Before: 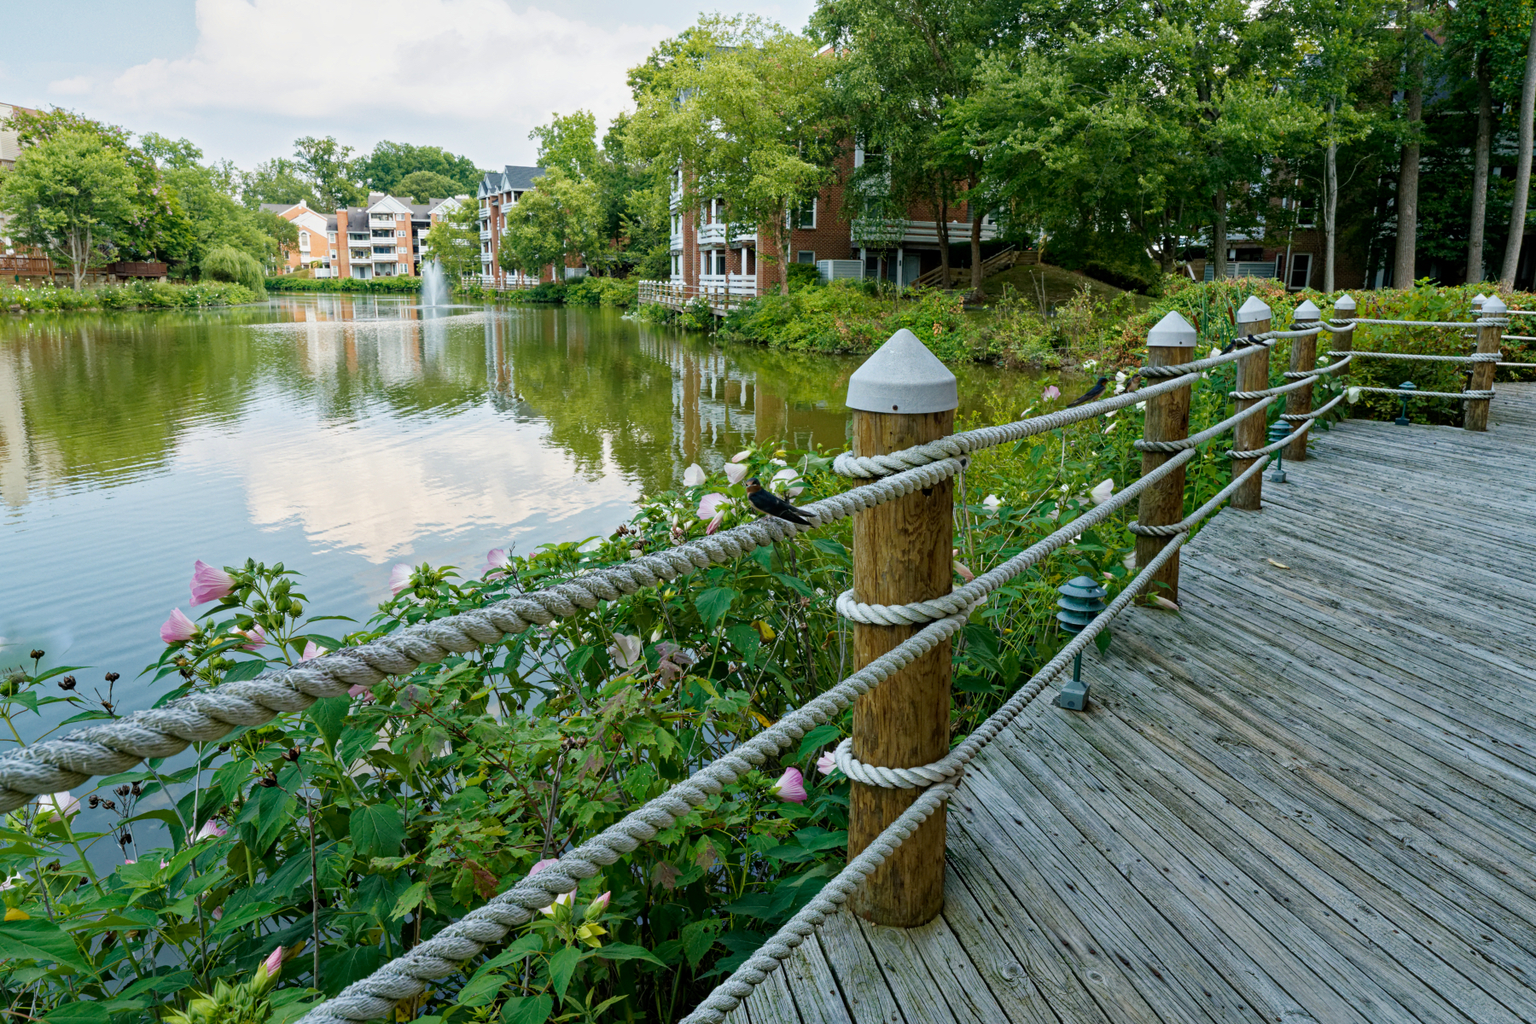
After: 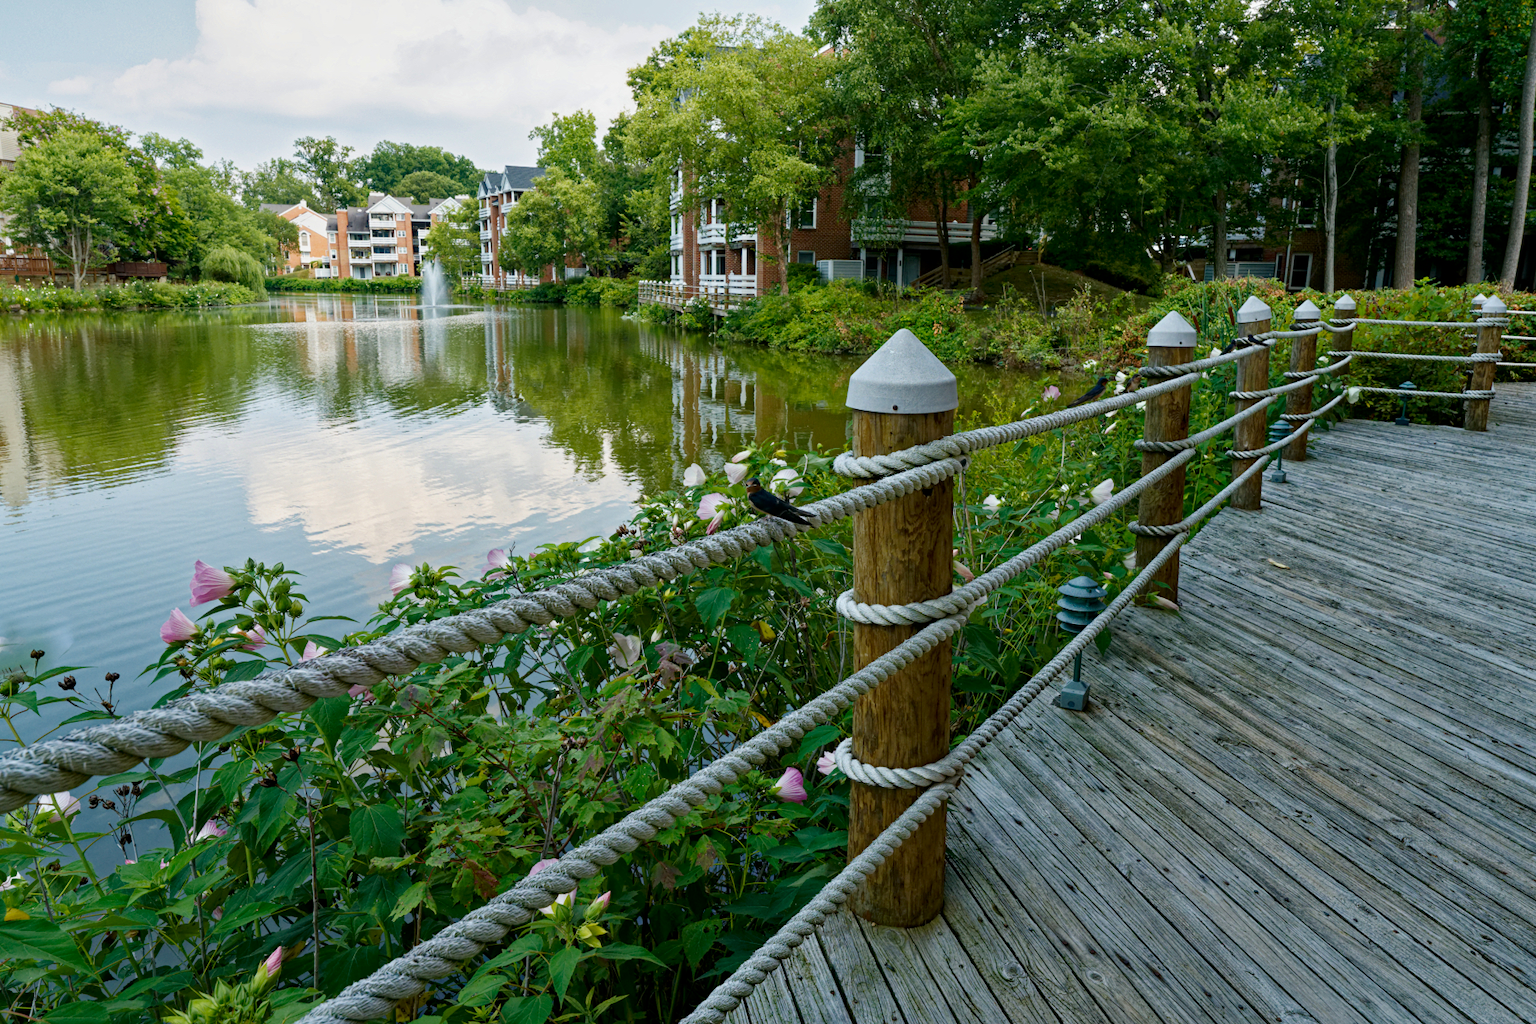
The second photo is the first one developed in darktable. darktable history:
contrast brightness saturation: brightness -0.096
